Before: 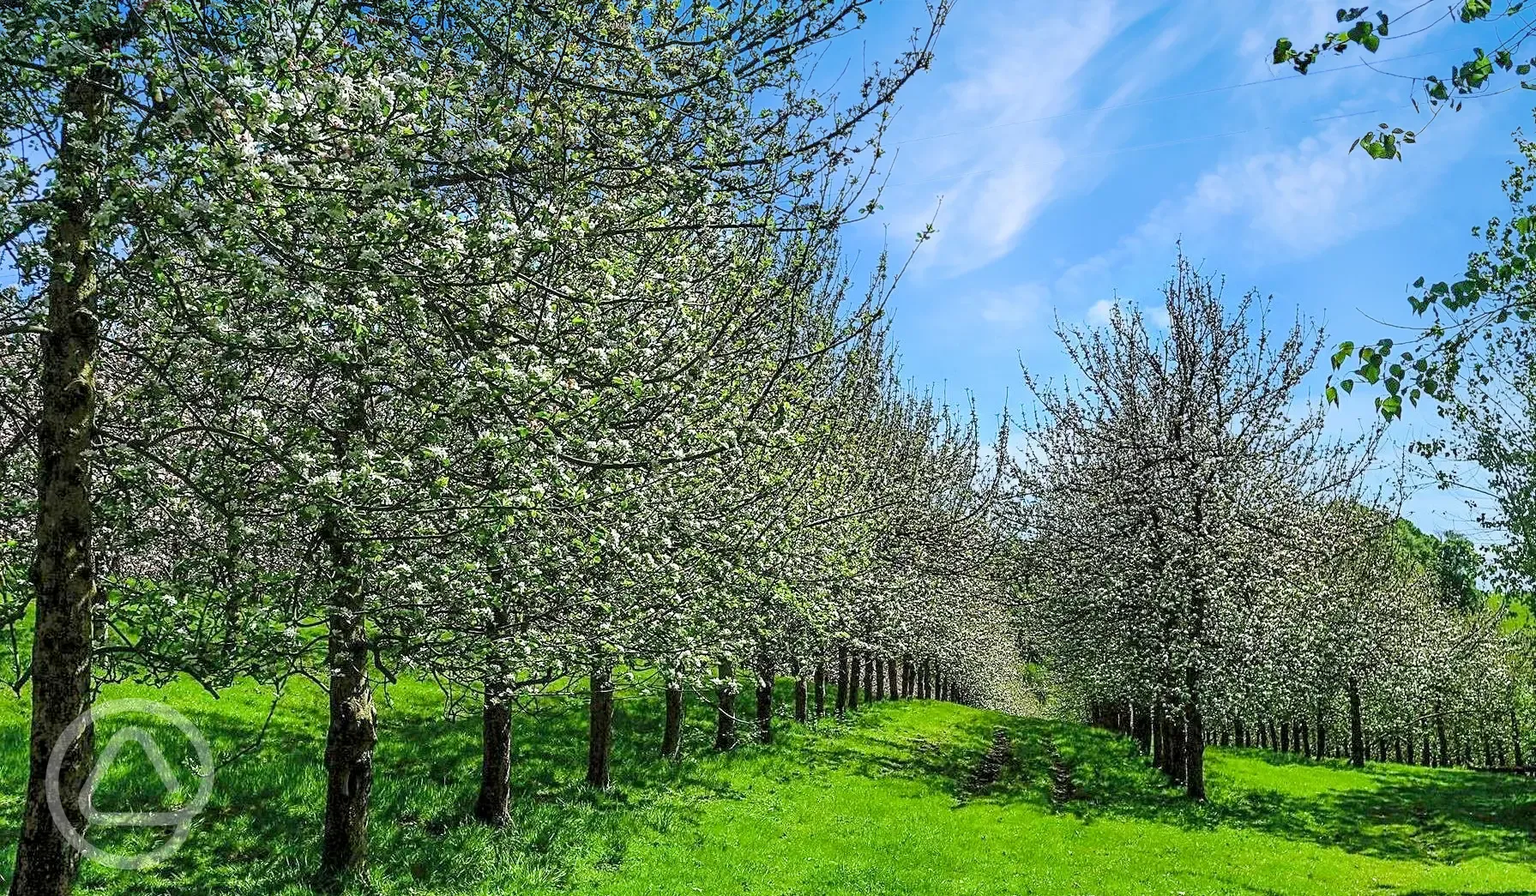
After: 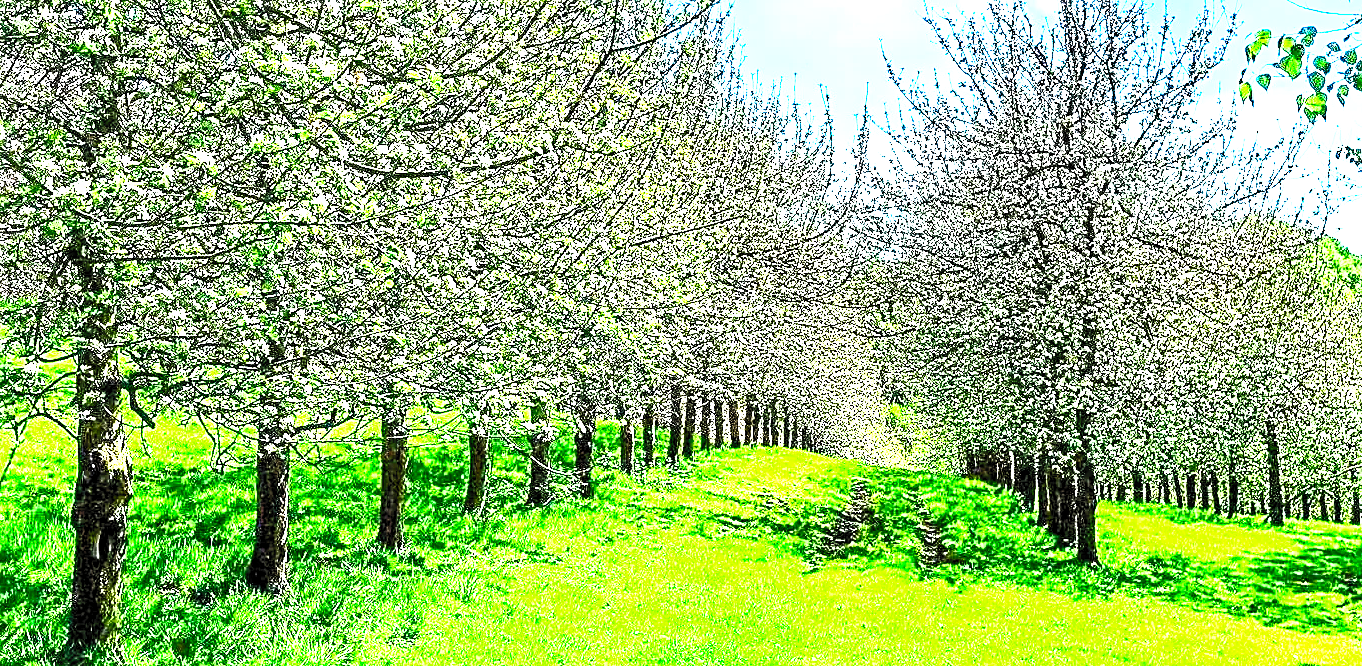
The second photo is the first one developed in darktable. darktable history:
haze removal: strength 0.286, distance 0.257, compatibility mode true, adaptive false
contrast brightness saturation: contrast 0.987, brightness 0.999, saturation 0.994
exposure: black level correction 0, exposure 1.439 EV, compensate highlight preservation false
crop and rotate: left 17.196%, top 35.396%, right 6.733%, bottom 0.872%
levels: levels [0.062, 0.494, 0.925]
filmic rgb: black relative exposure -7.22 EV, white relative exposure 5.36 EV, hardness 3.02, add noise in highlights 0, preserve chrominance no, color science v3 (2019), use custom middle-gray values true, contrast in highlights soft
sharpen: amount 0.211
